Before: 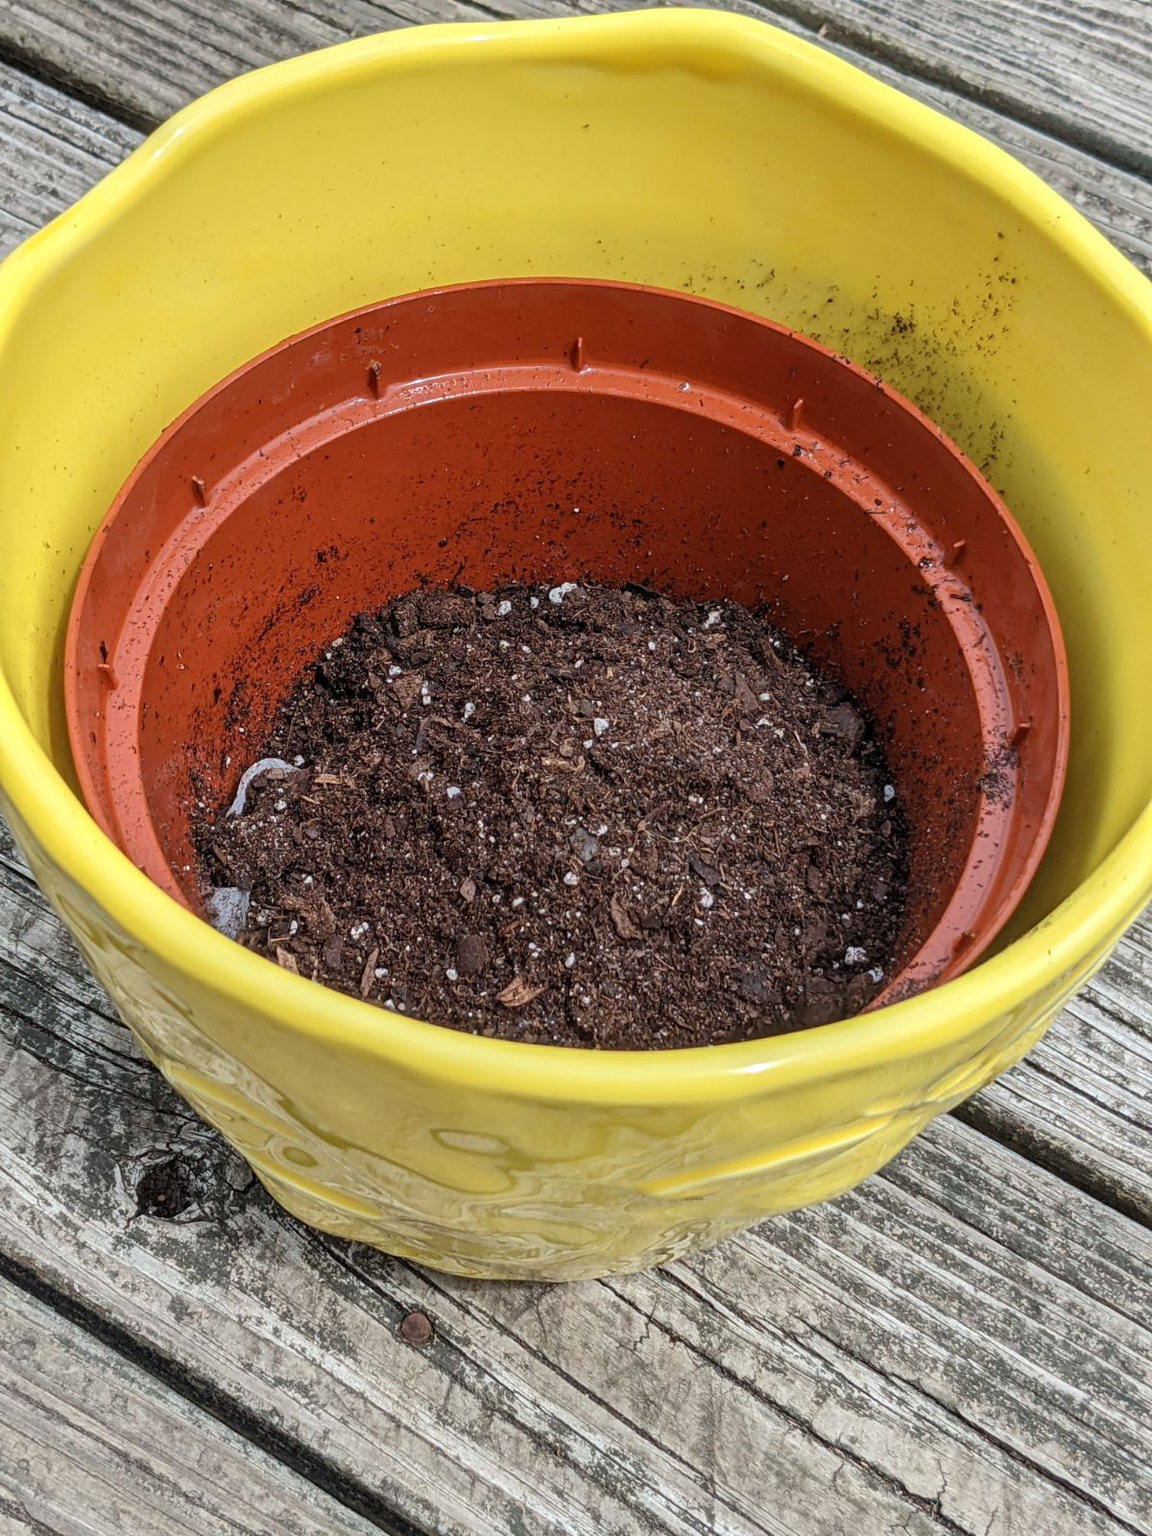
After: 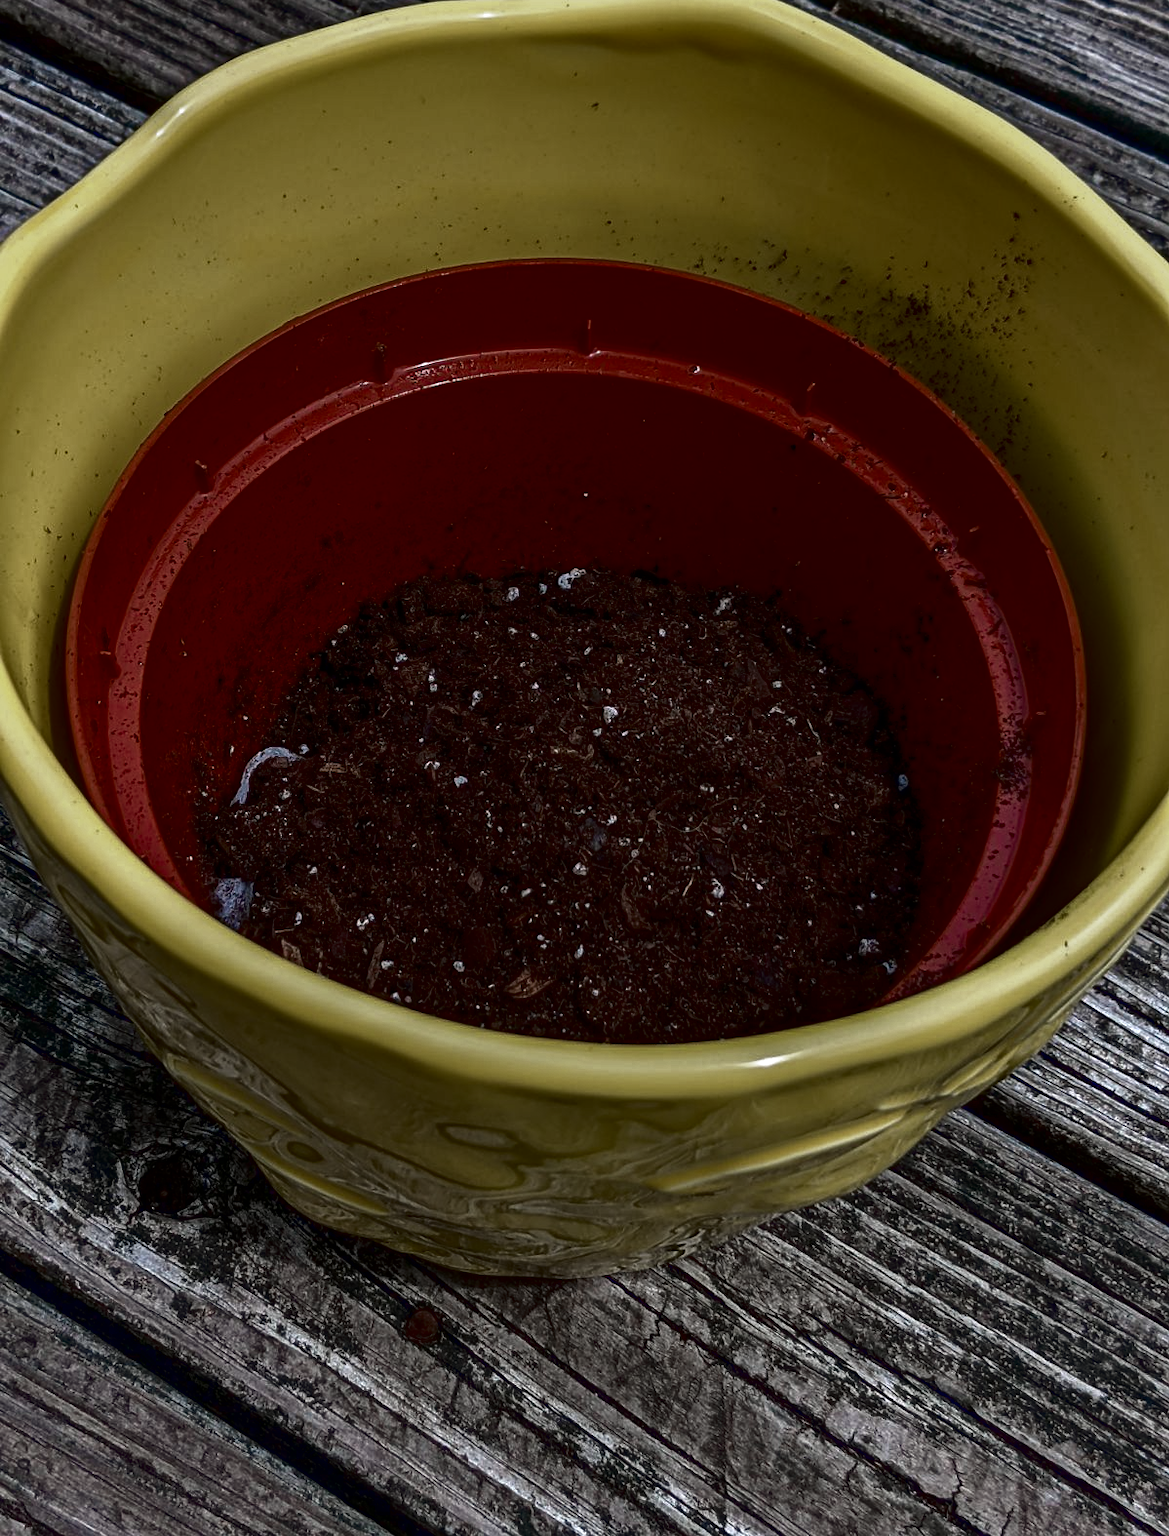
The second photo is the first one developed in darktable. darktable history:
color zones: curves: ch0 [(0, 0.613) (0.01, 0.613) (0.245, 0.448) (0.498, 0.529) (0.642, 0.665) (0.879, 0.777) (0.99, 0.613)]; ch1 [(0, 0.272) (0.219, 0.127) (0.724, 0.346)]
haze removal: strength 0.291, distance 0.251, compatibility mode true, adaptive false
contrast brightness saturation: brightness -0.984, saturation 0.988
crop: top 1.547%, right 0.006%
